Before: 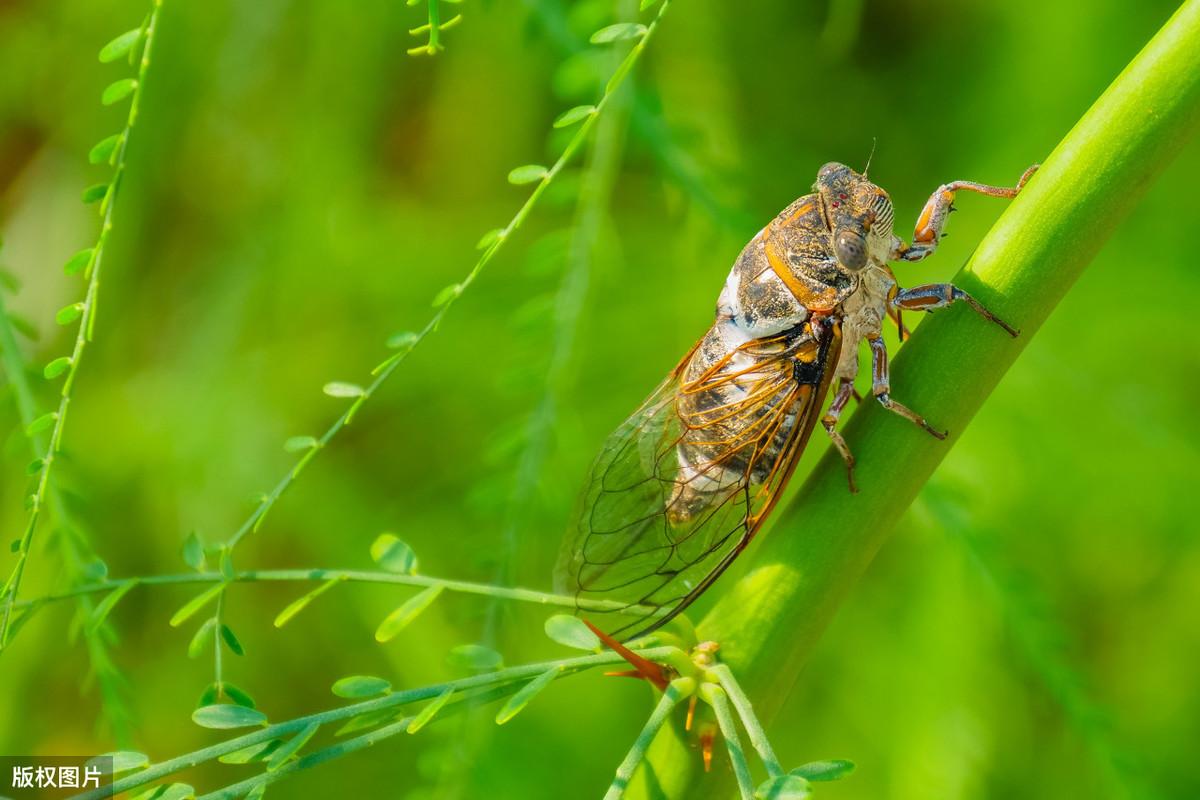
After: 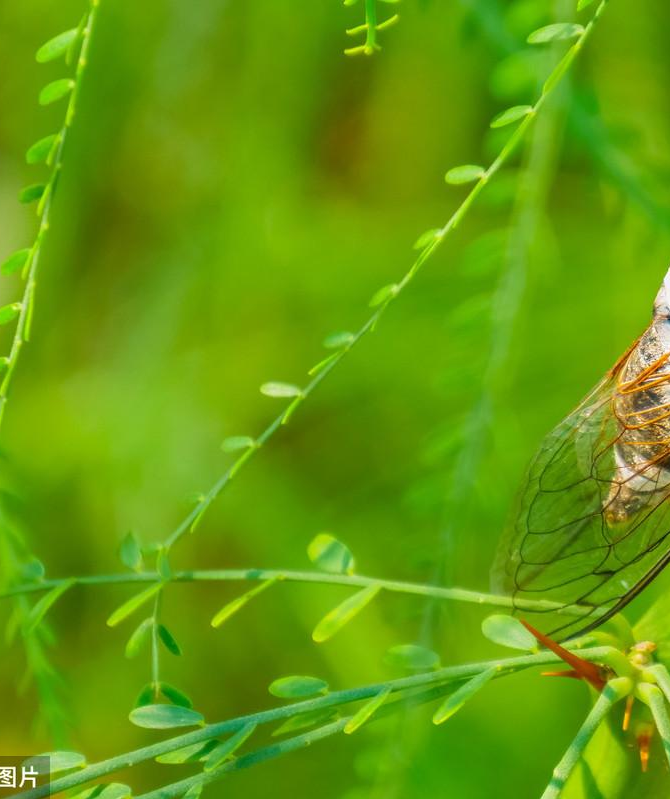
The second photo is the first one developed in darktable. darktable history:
crop: left 5.301%, right 38.793%
tone curve: preserve colors none
